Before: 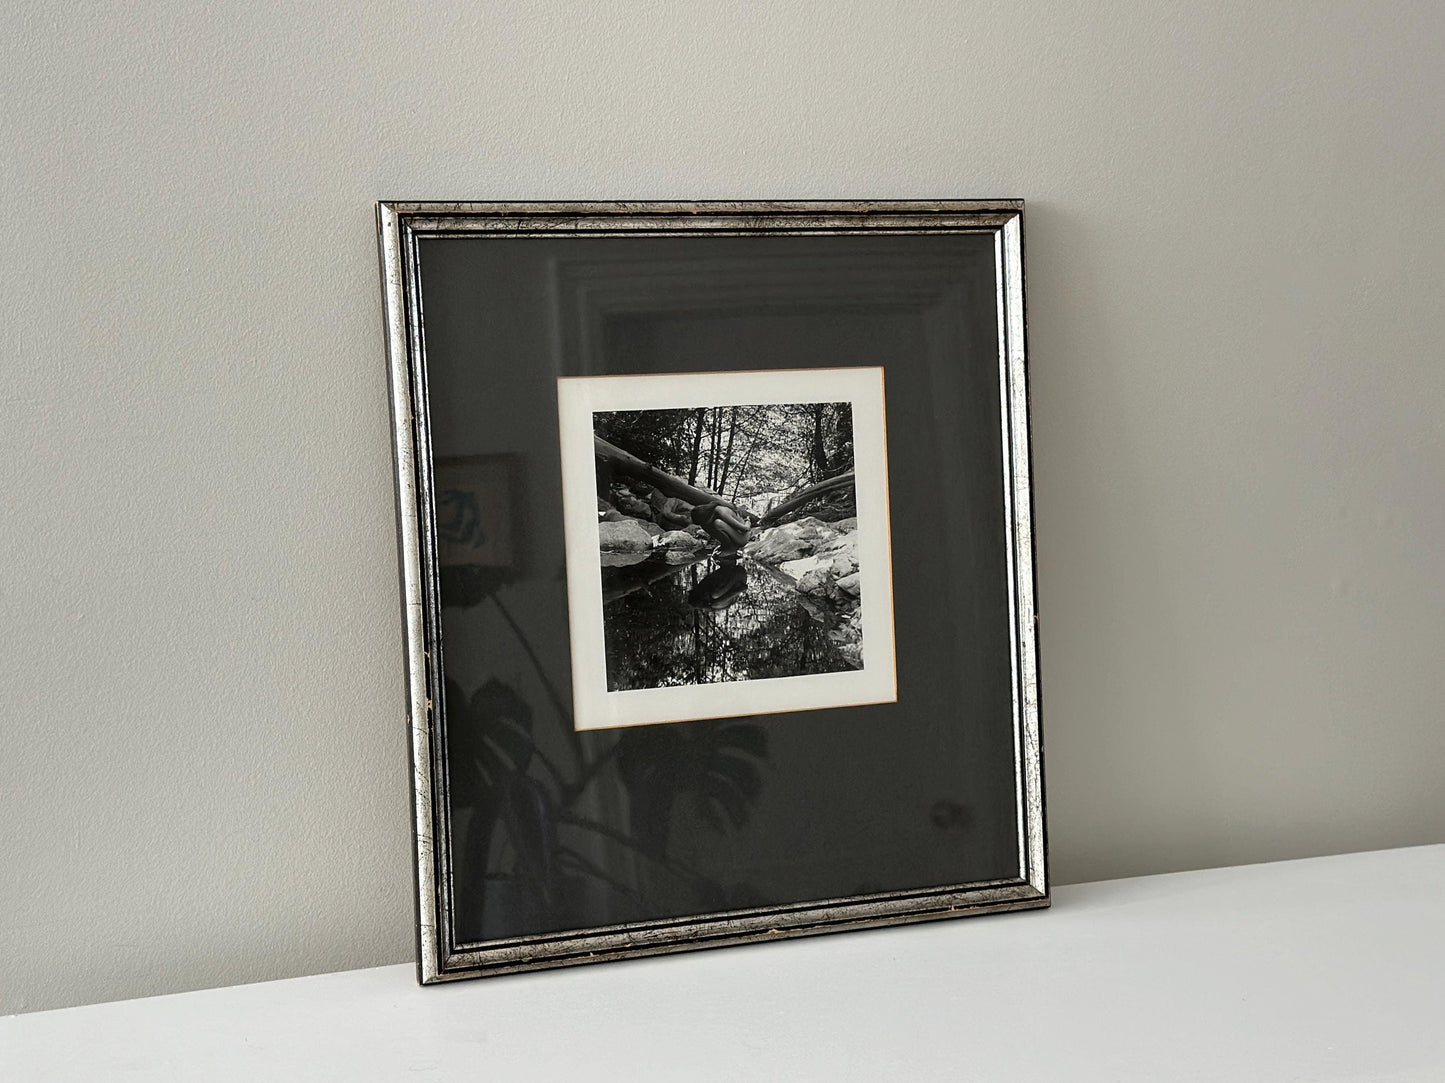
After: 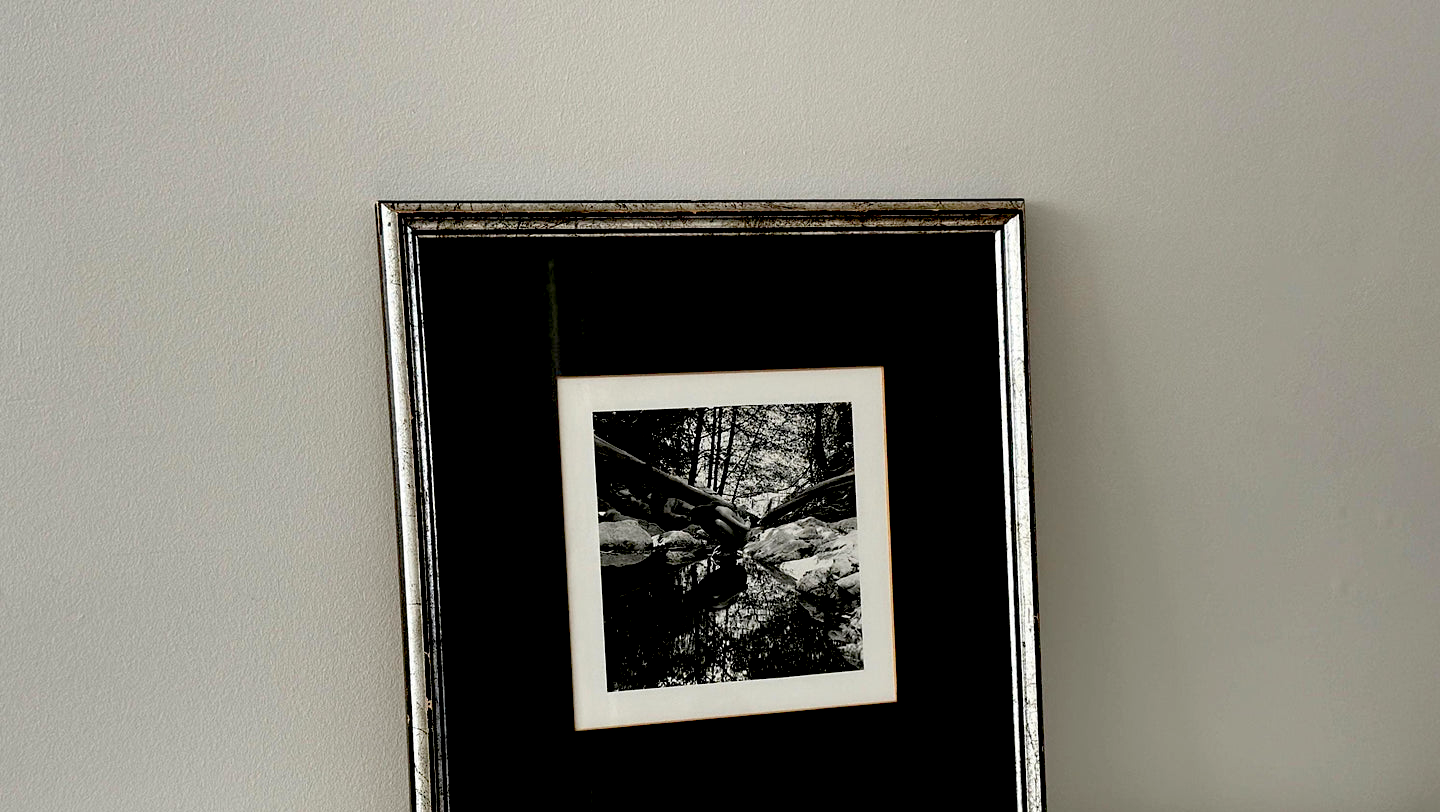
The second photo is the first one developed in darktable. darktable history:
exposure: black level correction 0.058, compensate exposure bias true, compensate highlight preservation false
crop: bottom 24.992%
